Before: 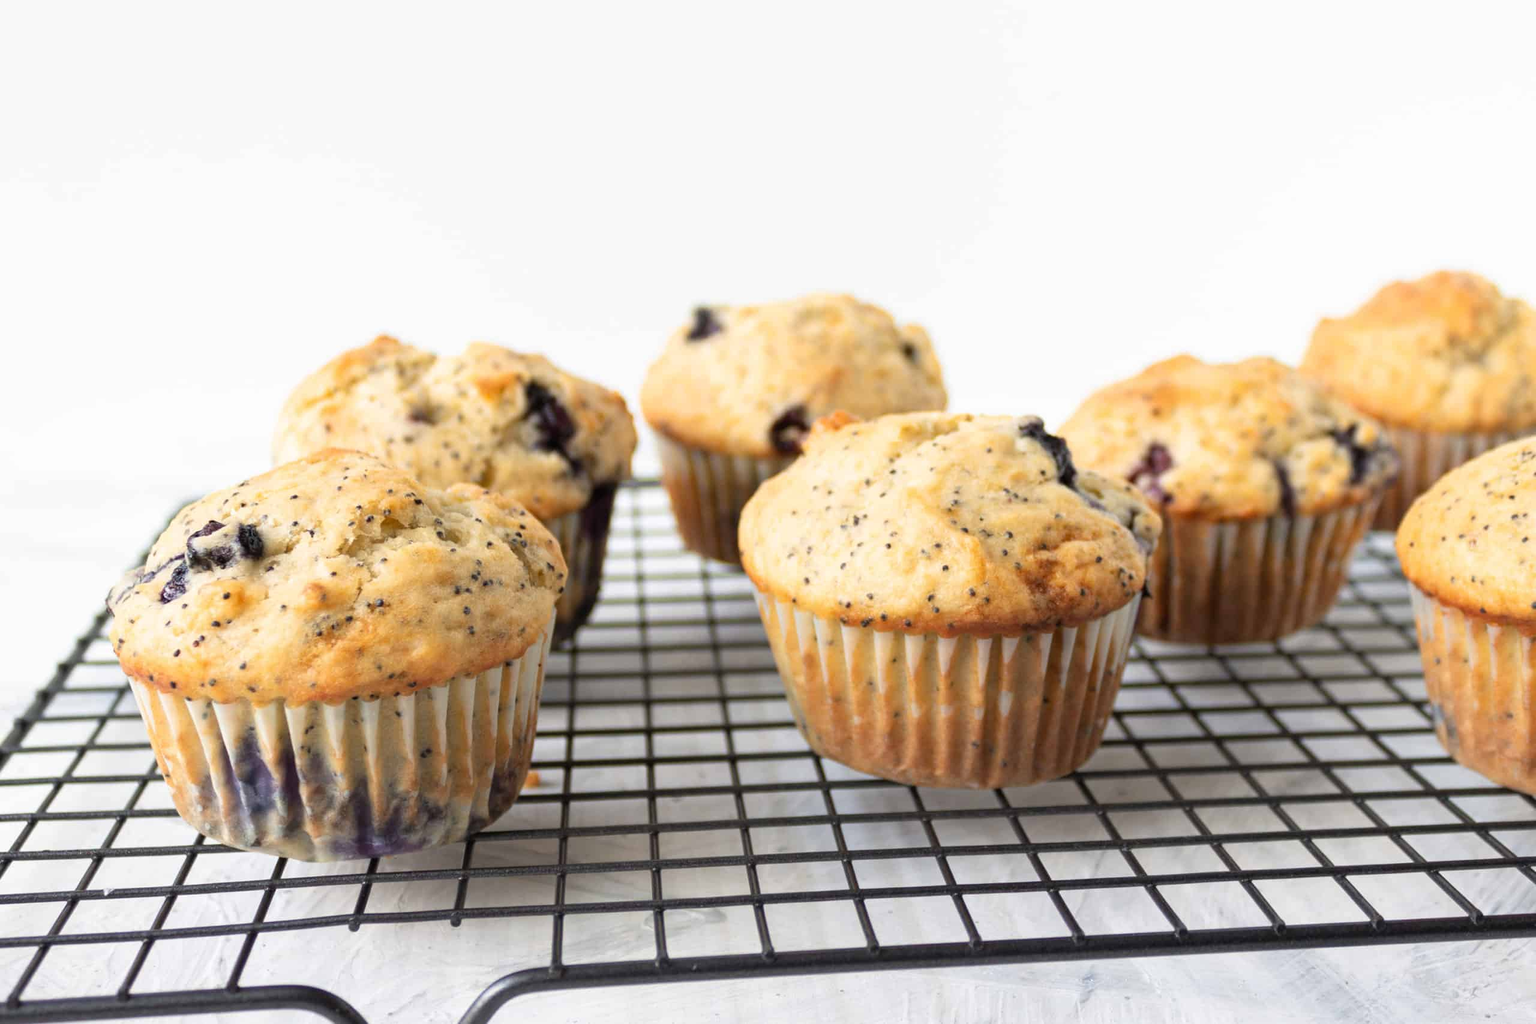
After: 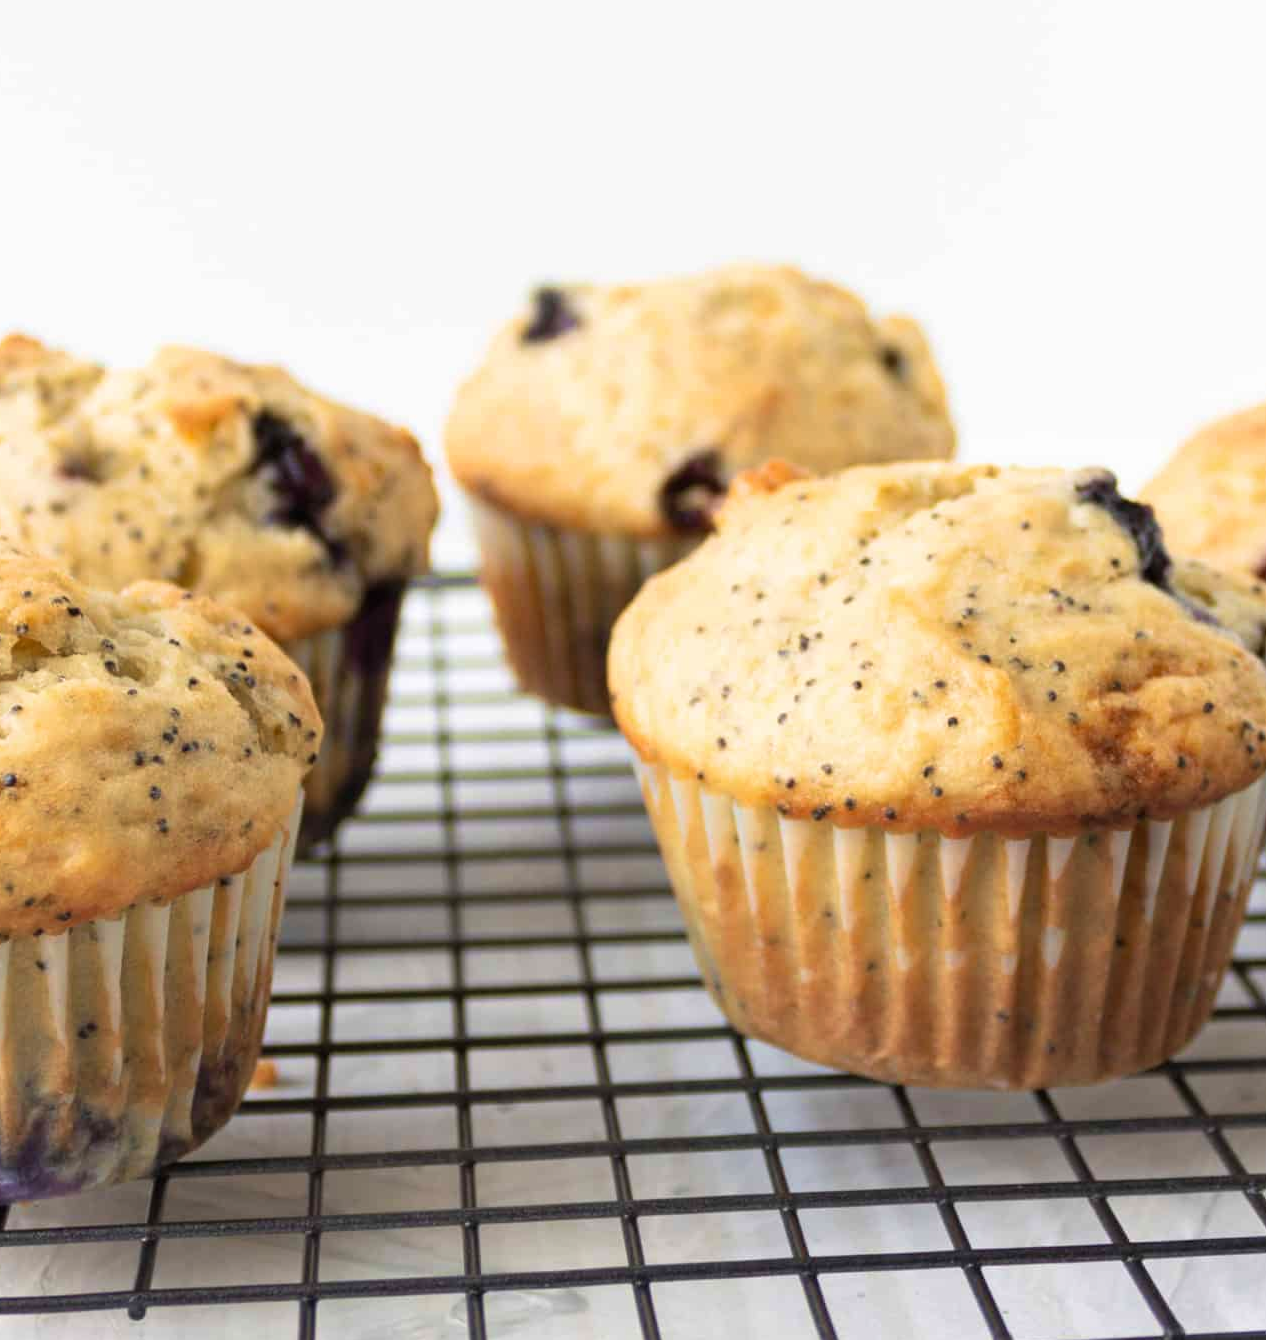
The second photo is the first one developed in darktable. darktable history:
velvia: on, module defaults
crop and rotate: angle 0.02°, left 24.353%, top 13.219%, right 26.156%, bottom 8.224%
